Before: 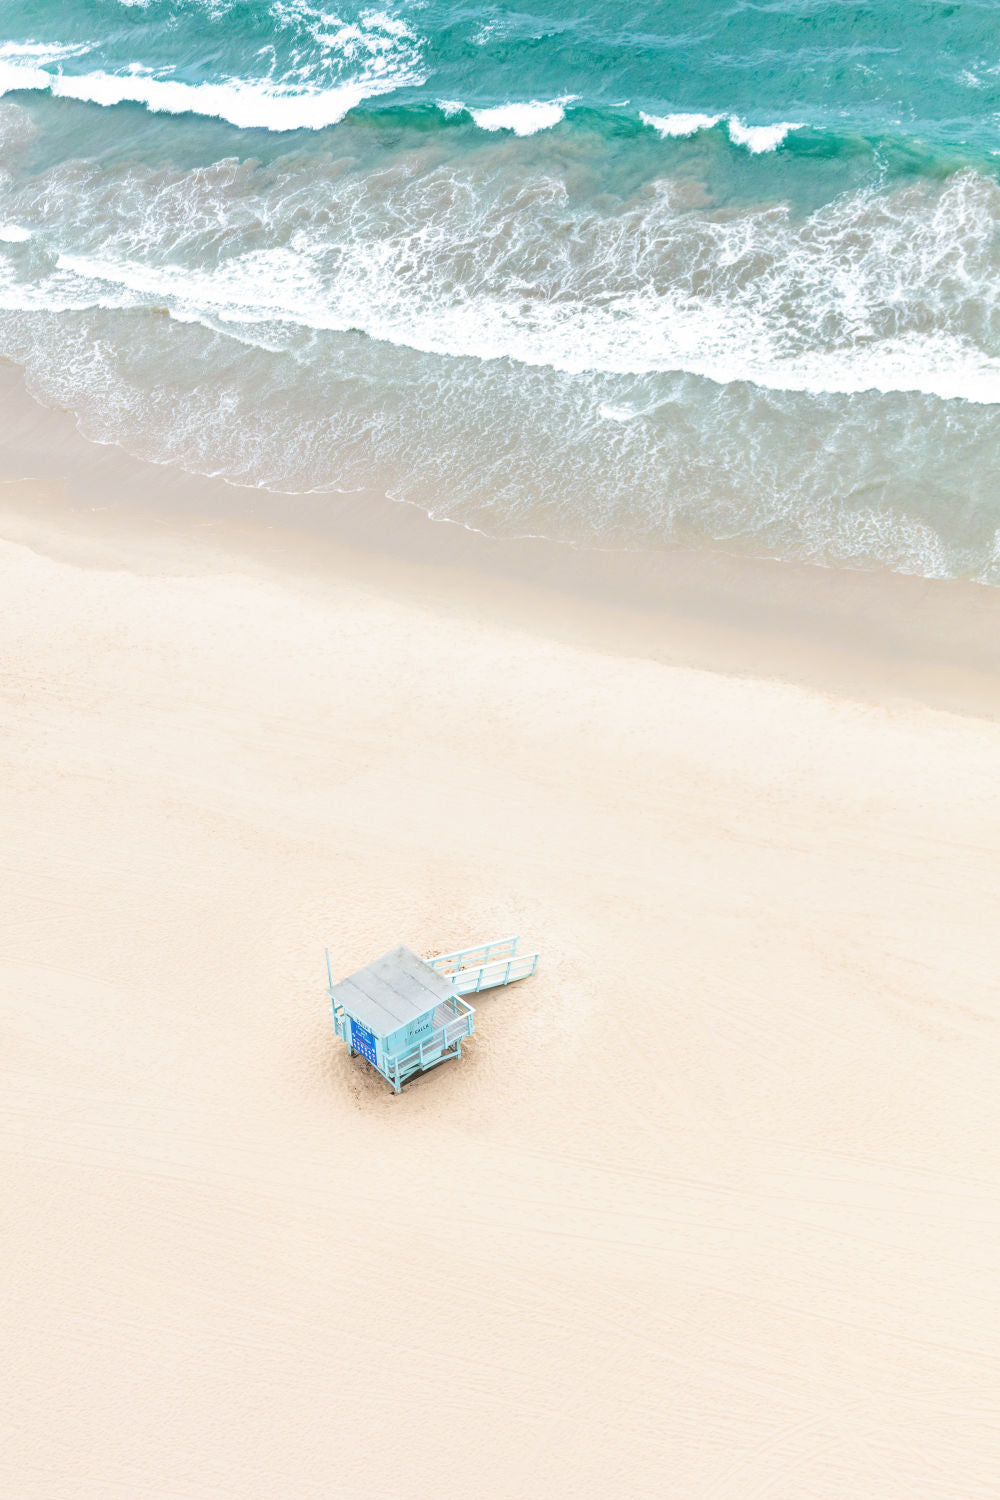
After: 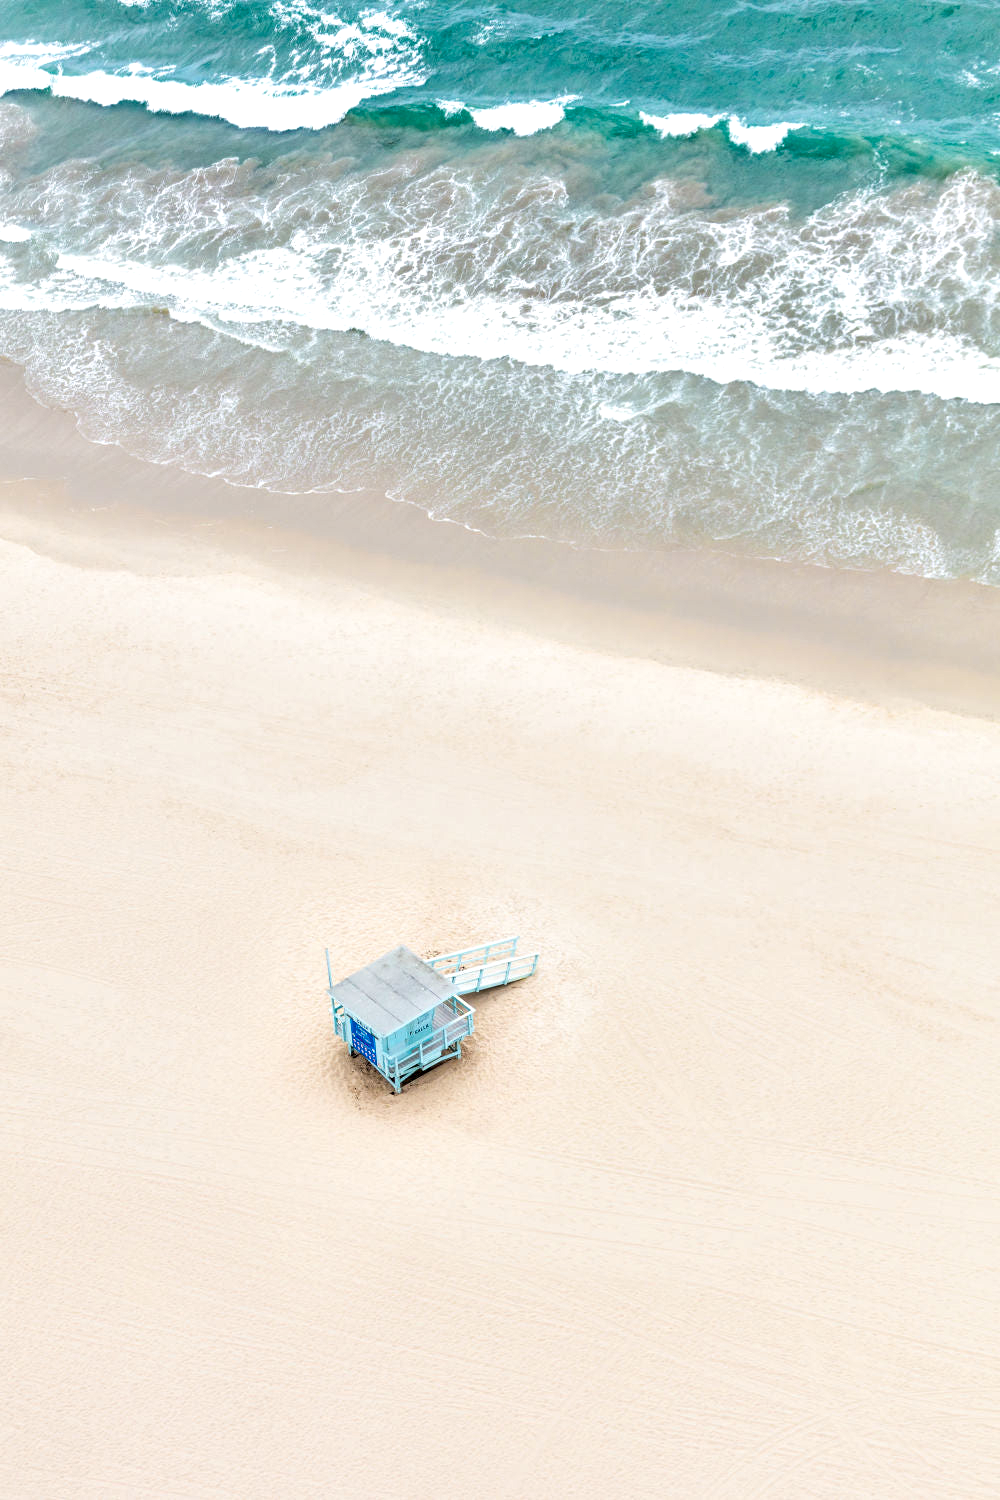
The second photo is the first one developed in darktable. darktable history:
contrast equalizer: octaves 7, y [[0.6 ×6], [0.55 ×6], [0 ×6], [0 ×6], [0 ×6]]
color balance rgb: perceptual saturation grading › global saturation -1%
